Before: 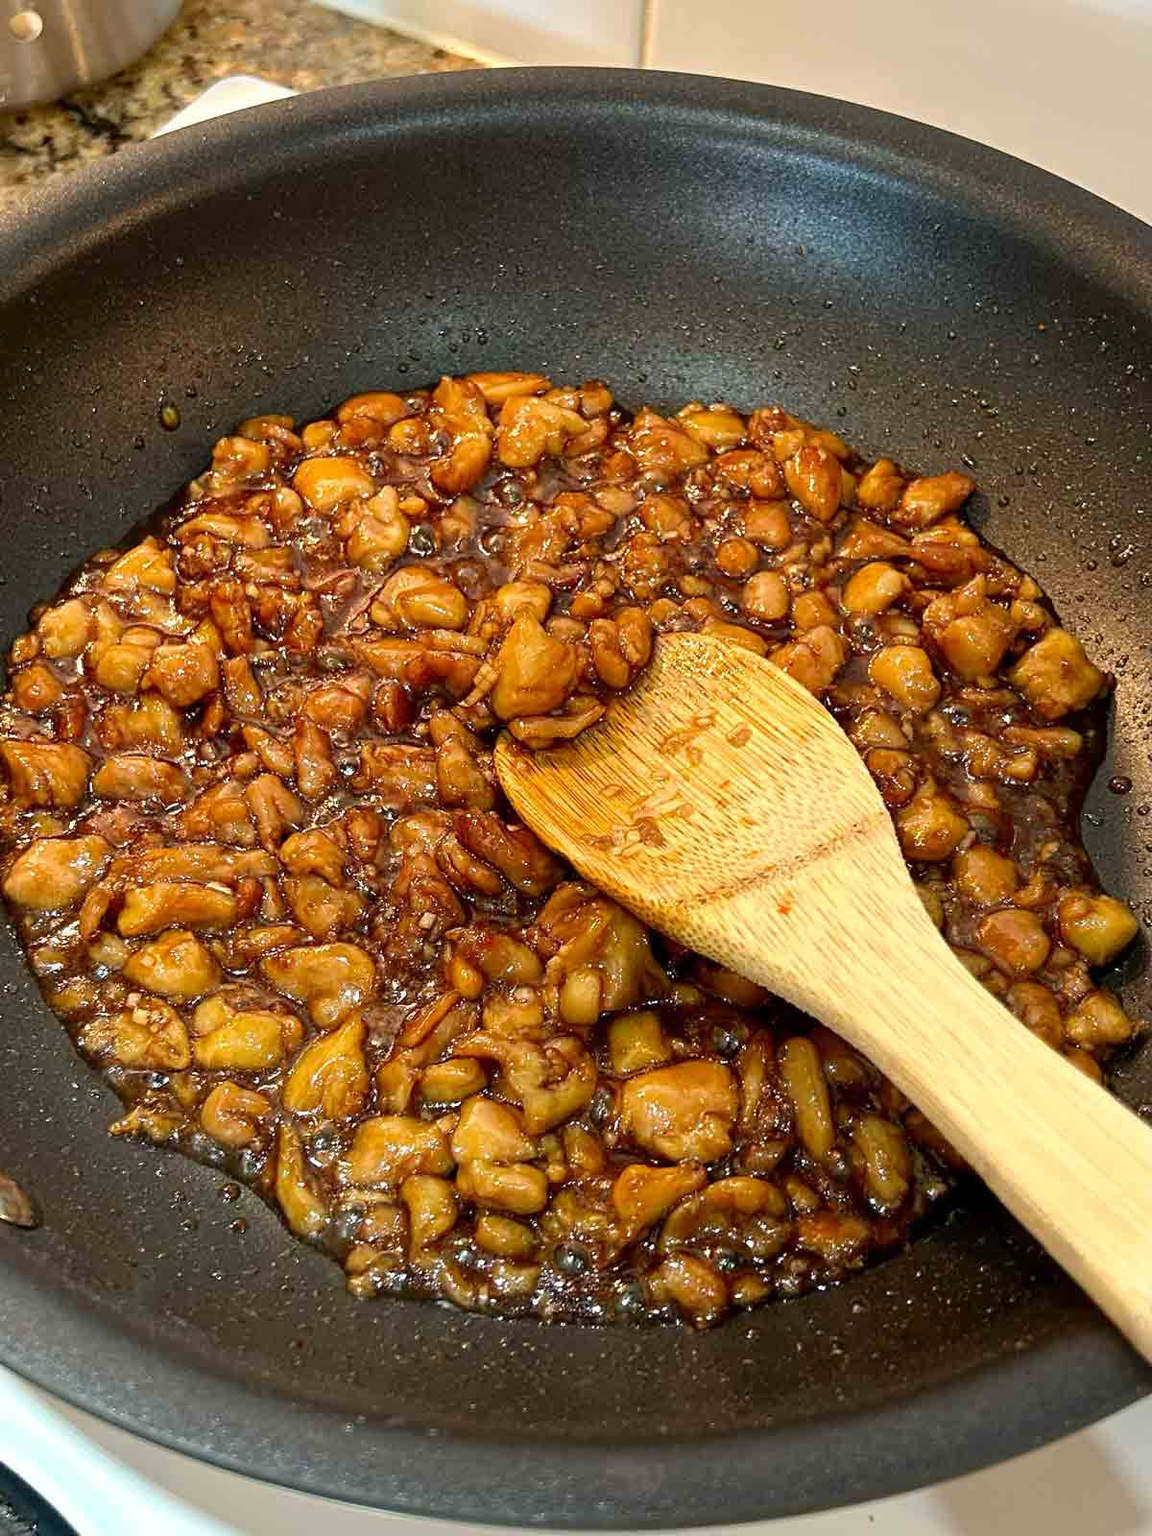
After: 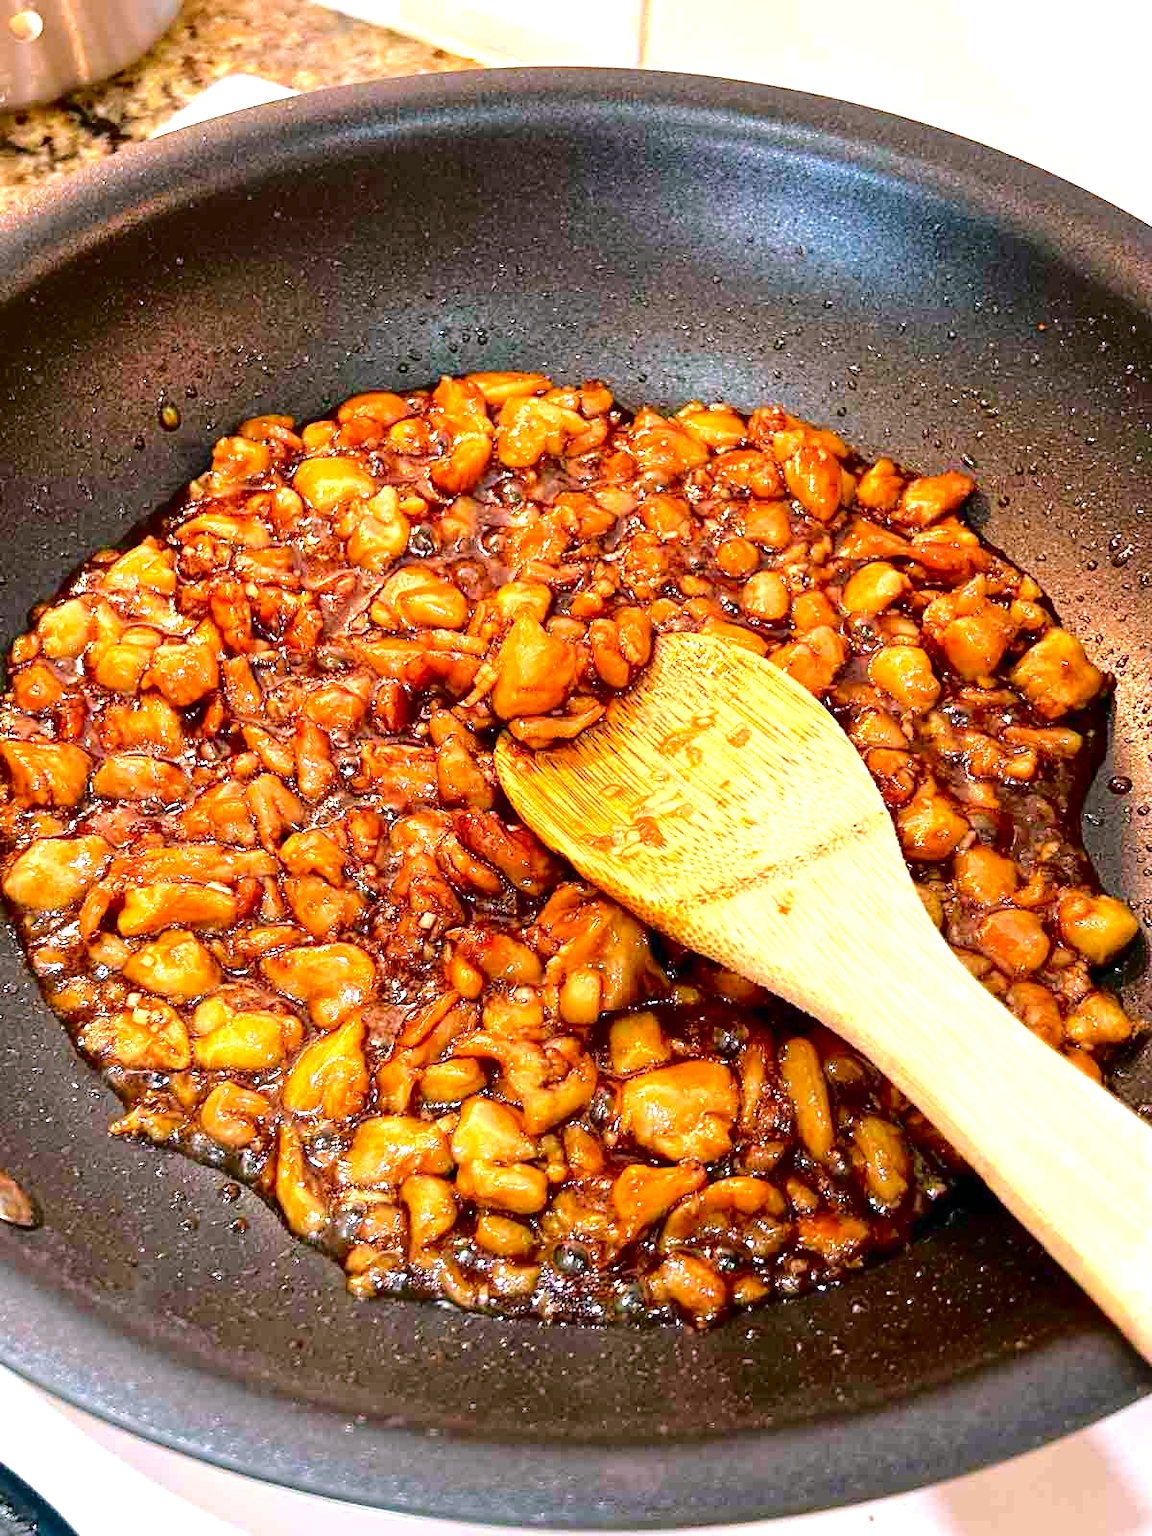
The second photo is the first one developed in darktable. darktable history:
exposure: black level correction 0, exposure 1.125 EV, compensate exposure bias true, compensate highlight preservation false
white balance: red 1.066, blue 1.119
tone curve: curves: ch0 [(0, 0) (0.181, 0.087) (0.498, 0.485) (0.78, 0.742) (0.993, 0.954)]; ch1 [(0, 0) (0.311, 0.149) (0.395, 0.349) (0.488, 0.477) (0.612, 0.641) (1, 1)]; ch2 [(0, 0) (0.5, 0.5) (0.638, 0.667) (1, 1)], color space Lab, independent channels, preserve colors none
